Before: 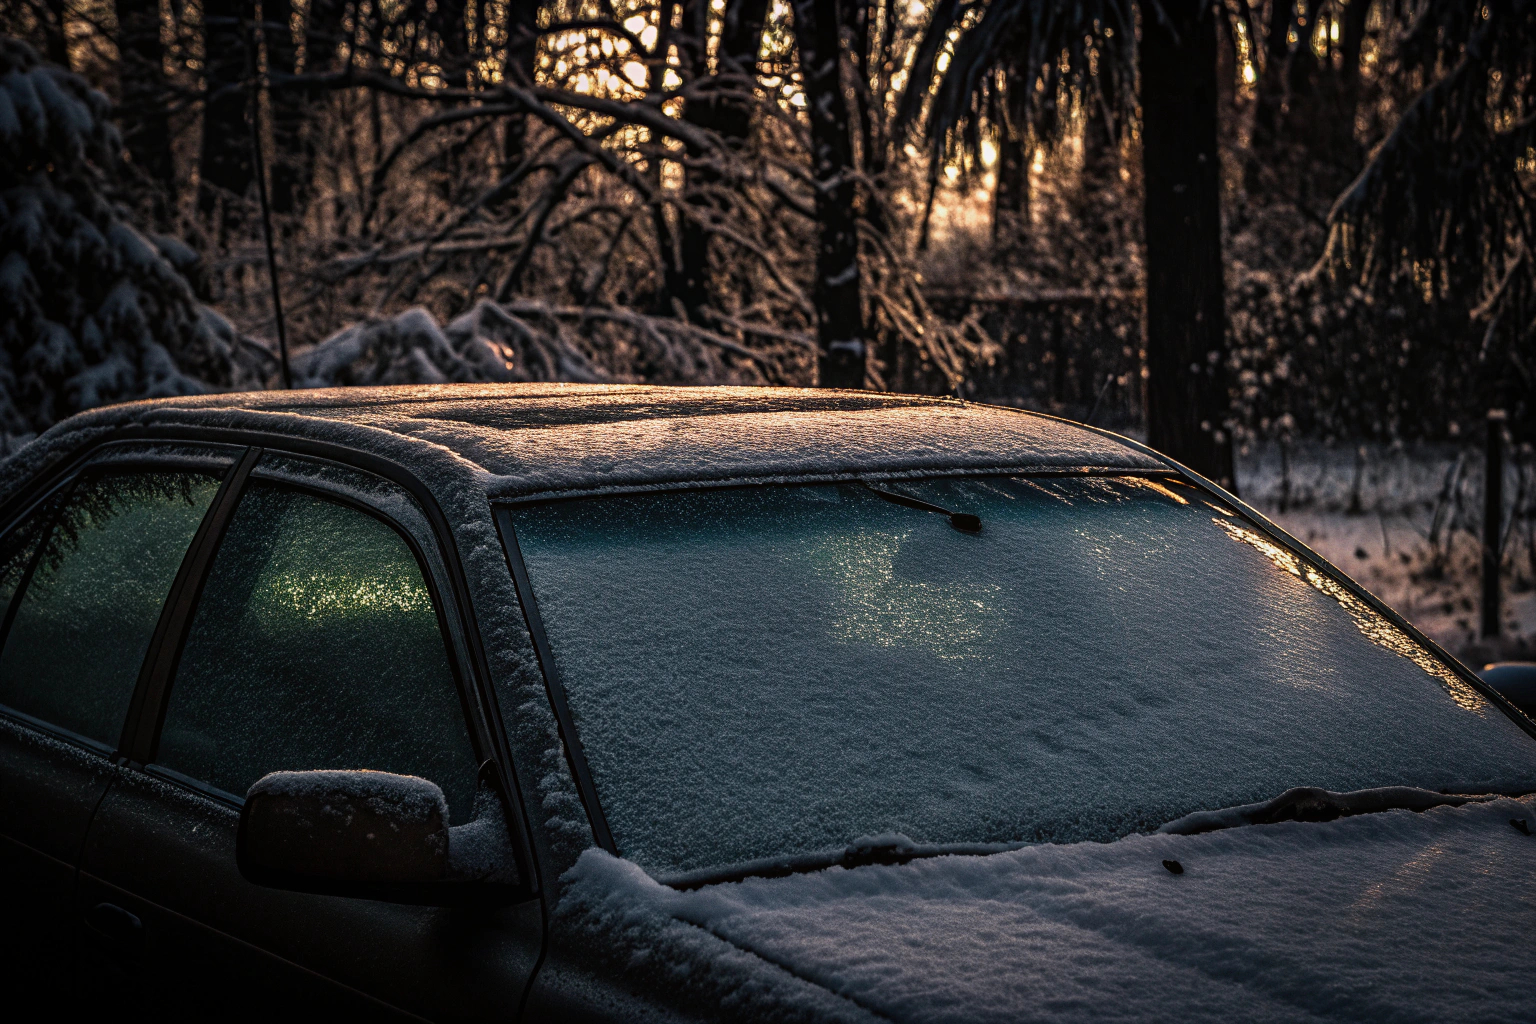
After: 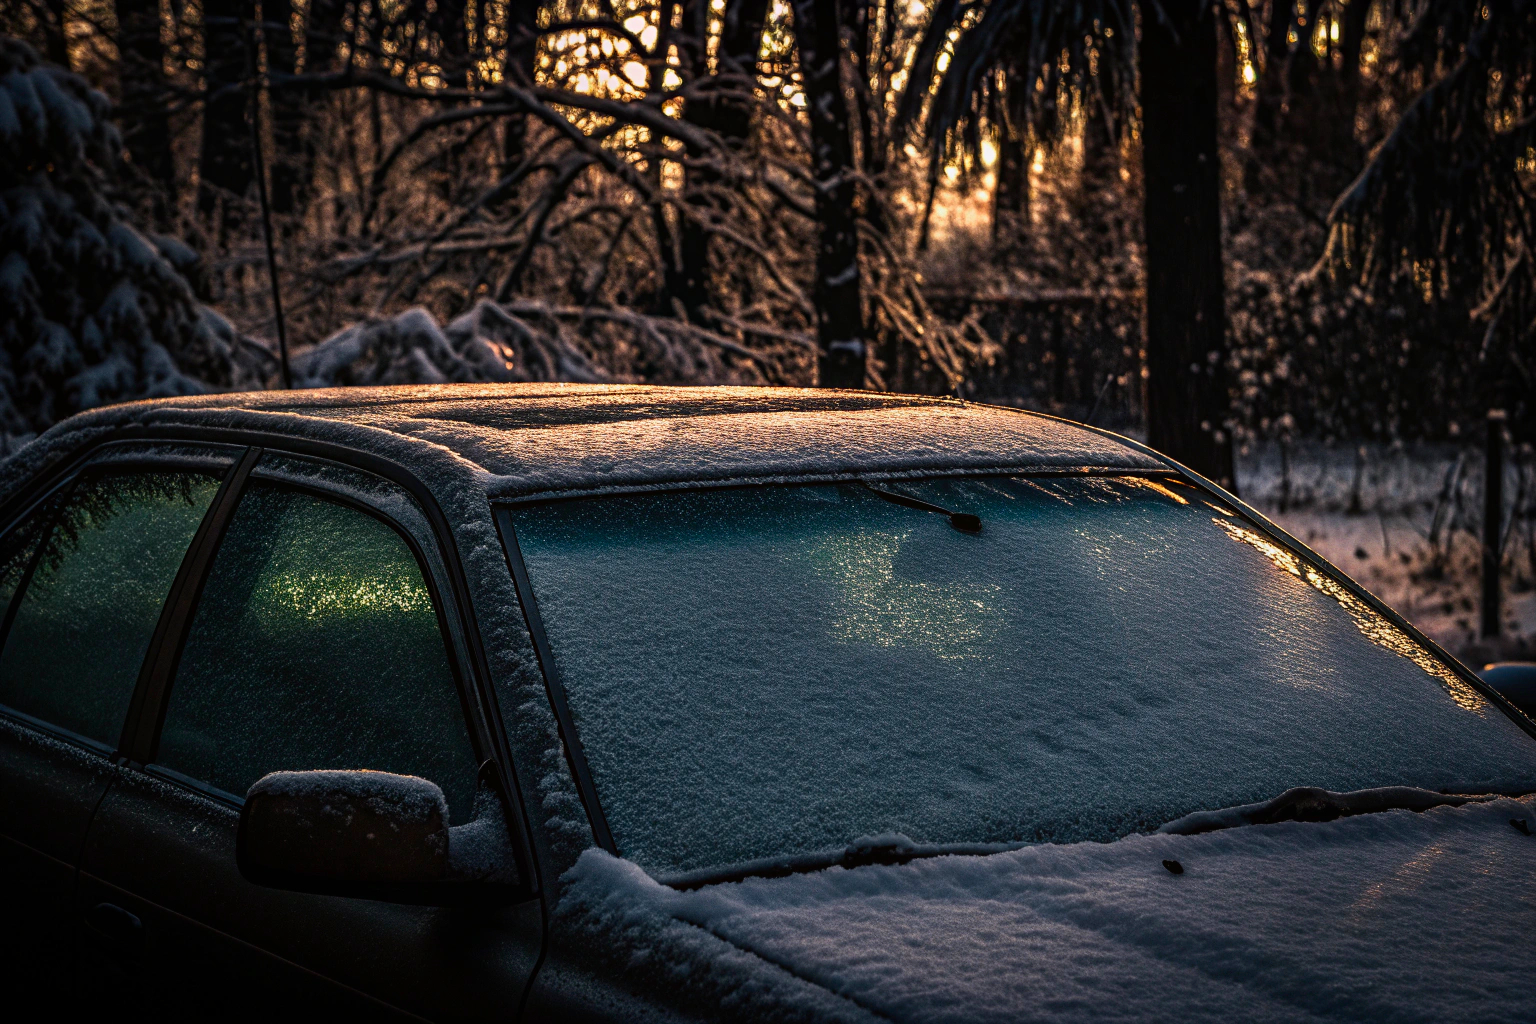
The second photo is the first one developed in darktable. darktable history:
contrast brightness saturation: contrast 0.095, saturation 0.268
